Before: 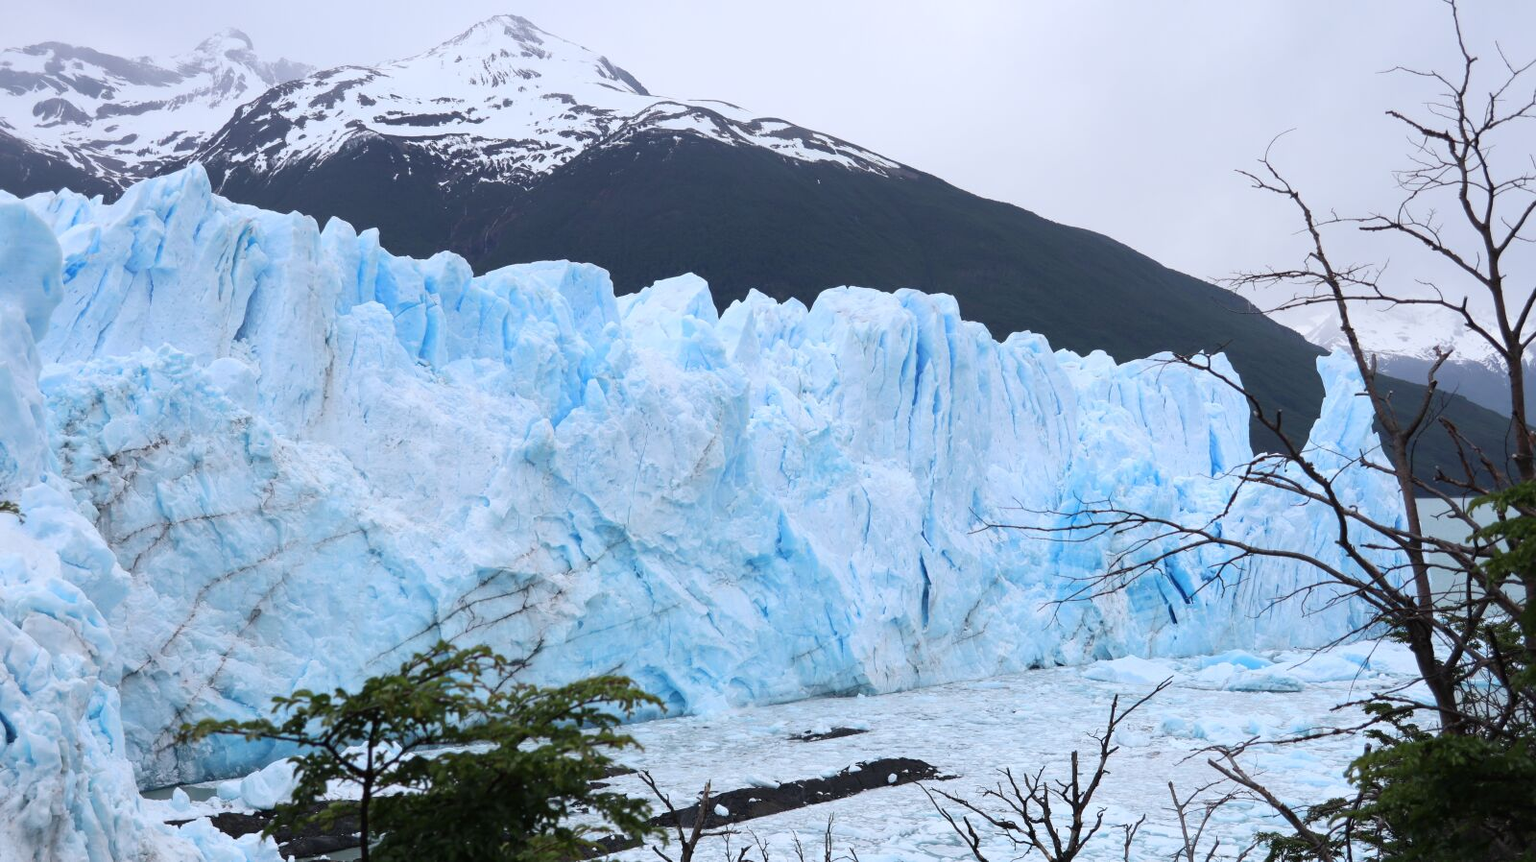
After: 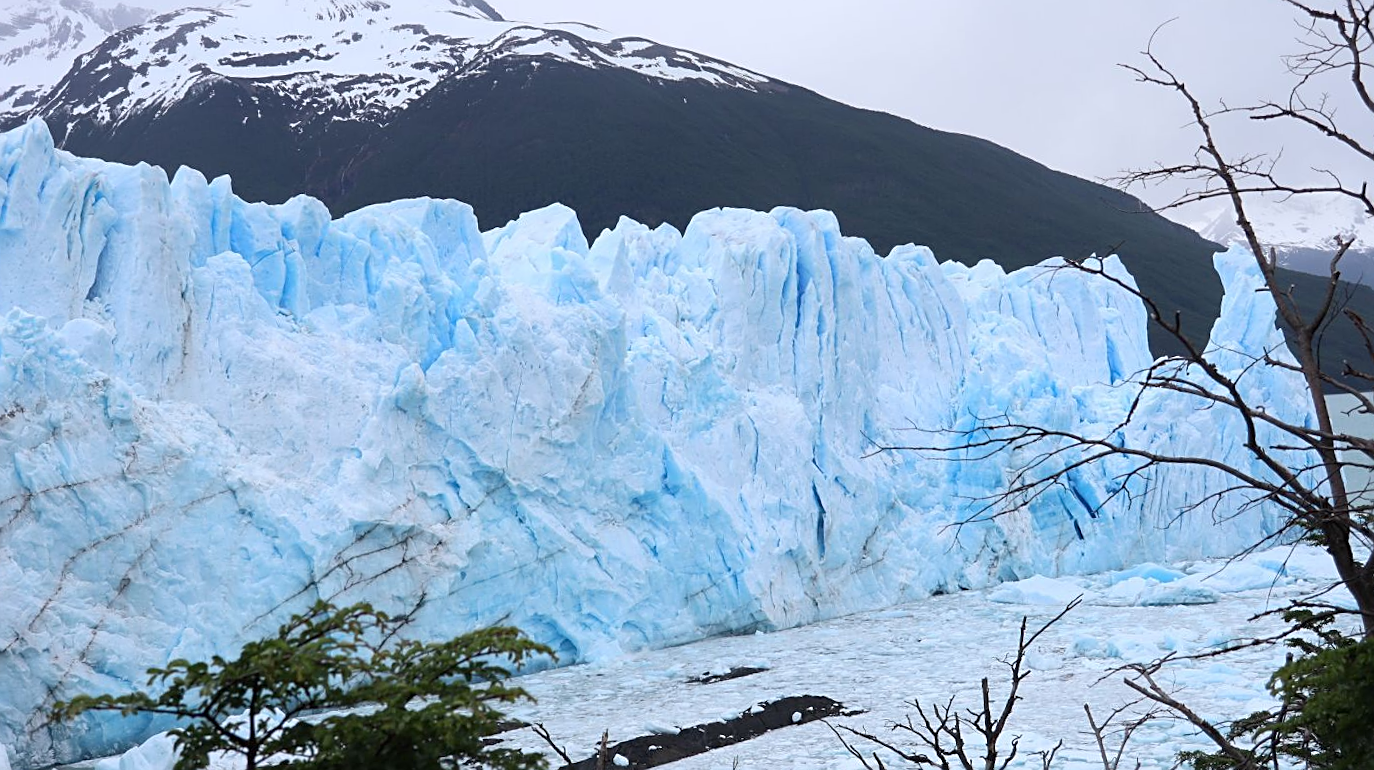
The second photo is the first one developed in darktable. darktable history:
sharpen: on, module defaults
crop and rotate: angle 3.23°, left 5.617%, top 5.696%
